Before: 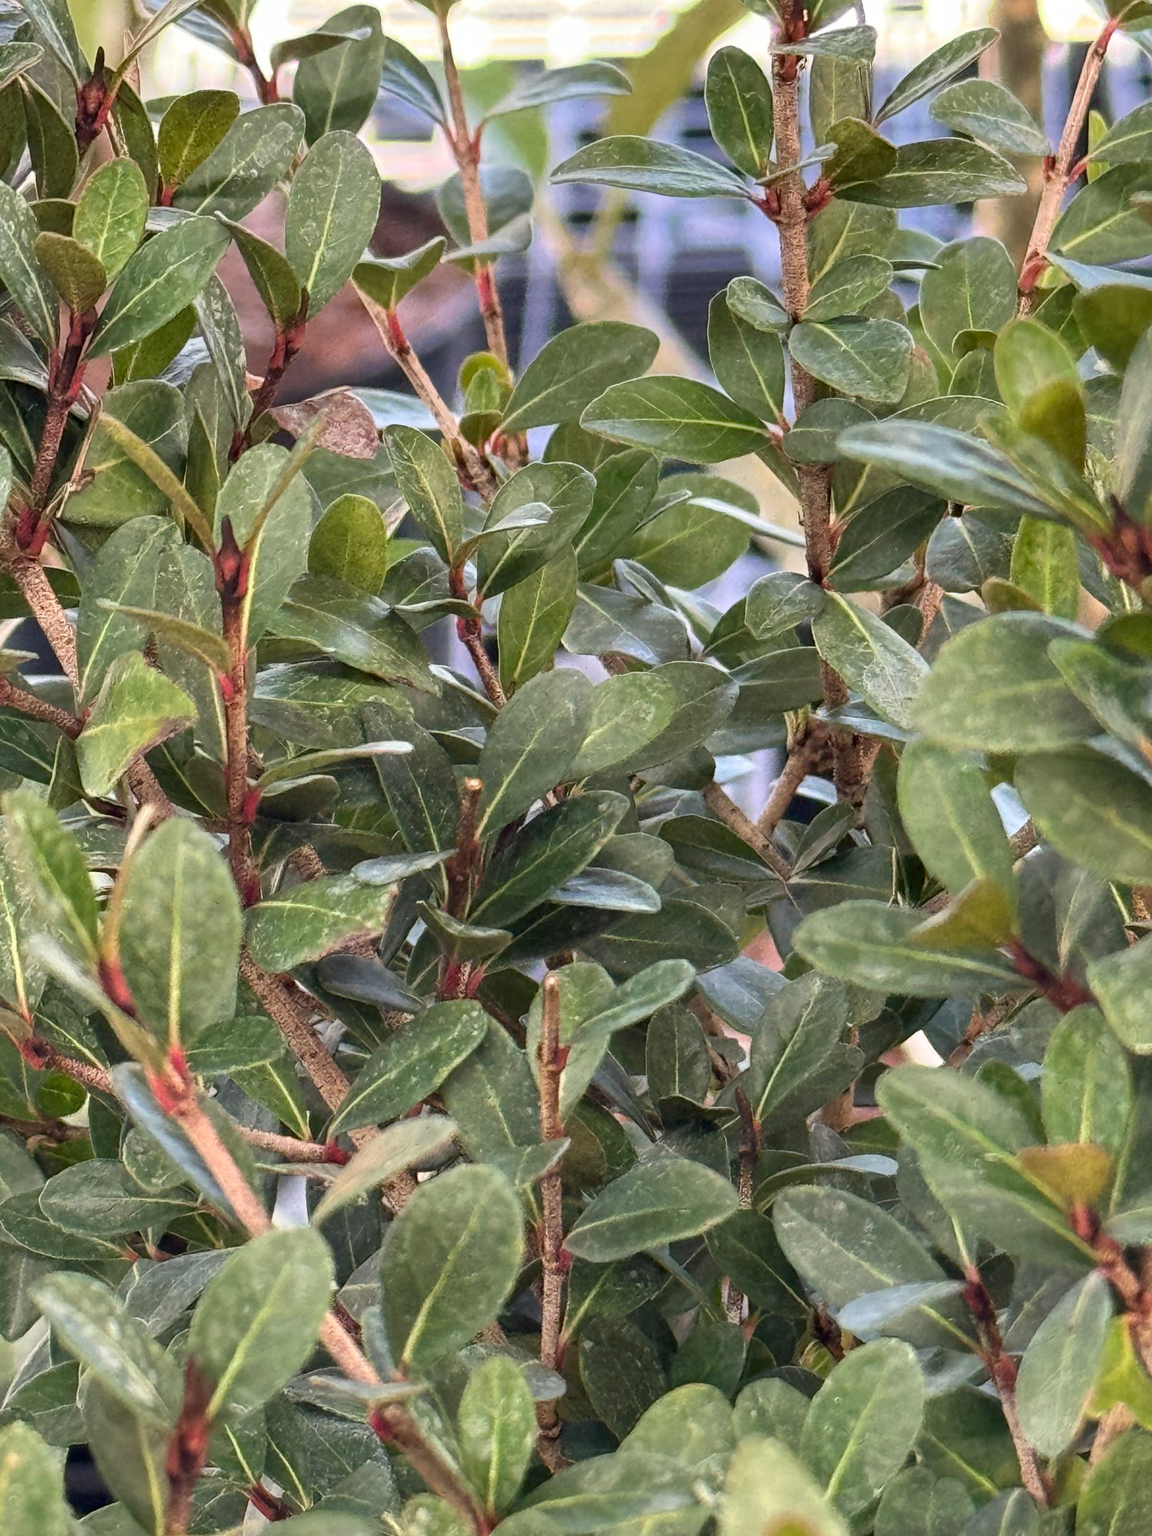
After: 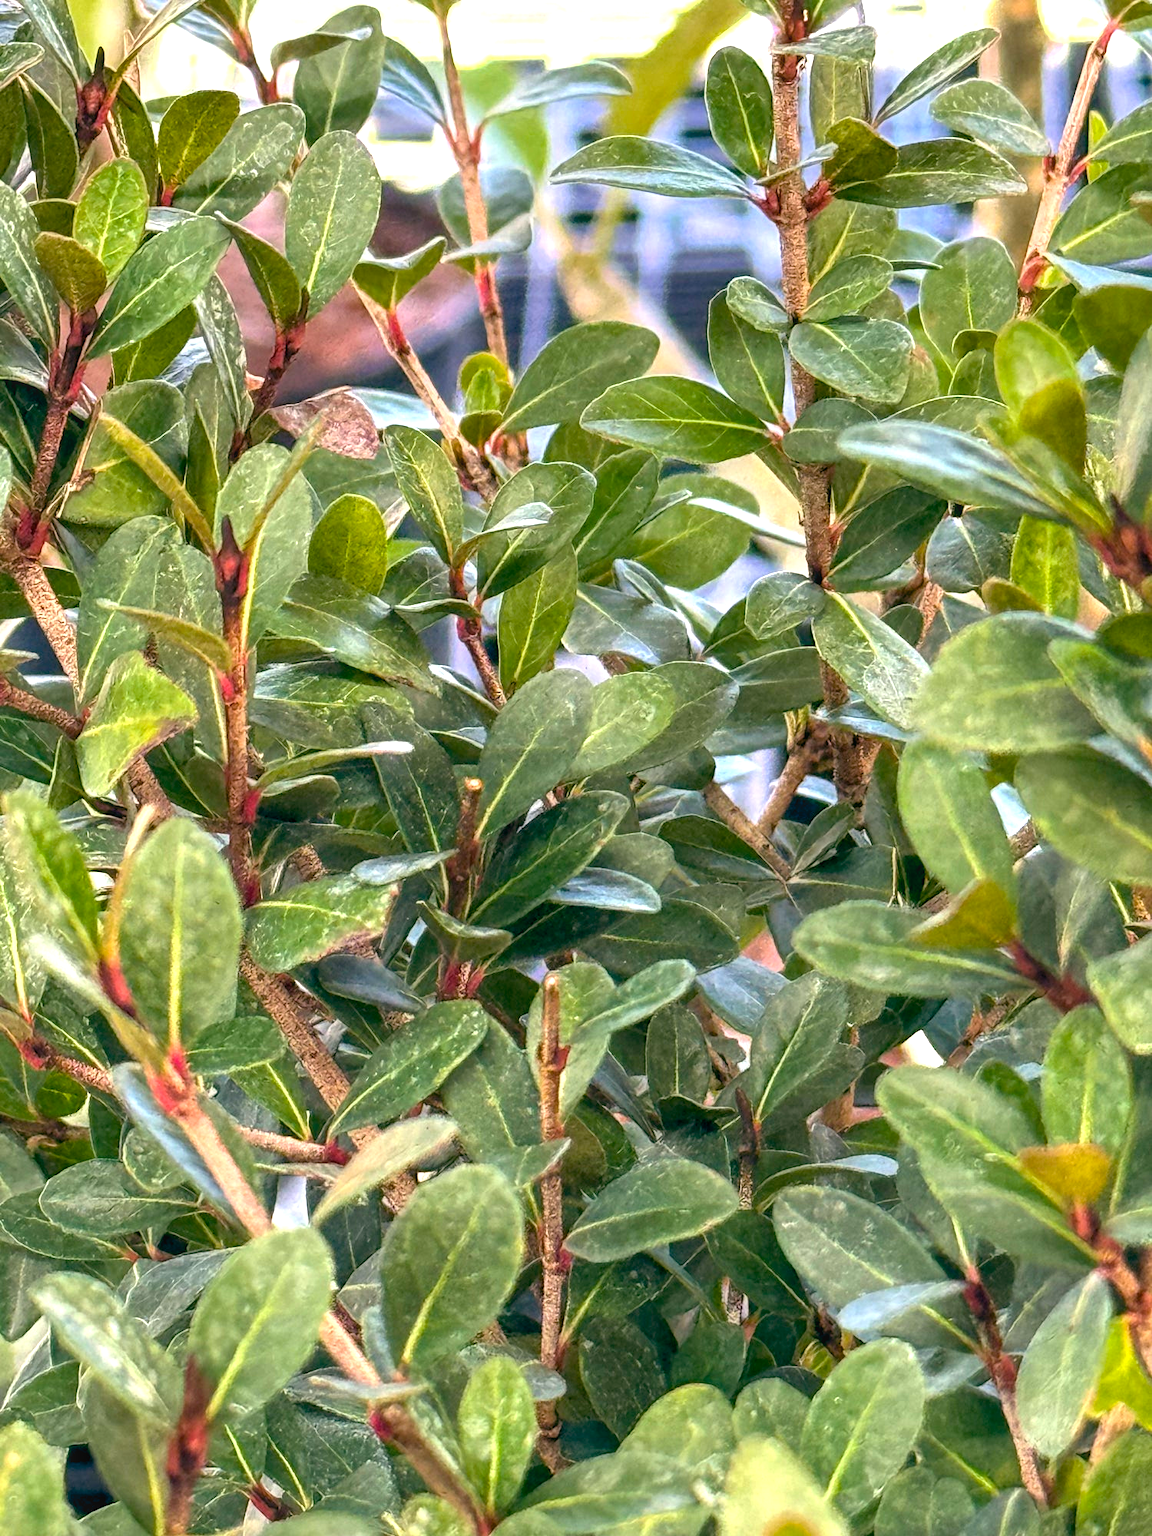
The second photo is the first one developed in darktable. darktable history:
local contrast: detail 110%
tone equalizer: on, module defaults
color balance rgb: power › hue 329.09°, global offset › luminance -0.326%, global offset › chroma 0.11%, global offset › hue 162.85°, perceptual saturation grading › global saturation 0.785%, perceptual brilliance grading › global brilliance 18.776%, global vibrance 40.78%
exposure: black level correction 0.001, compensate exposure bias true, compensate highlight preservation false
